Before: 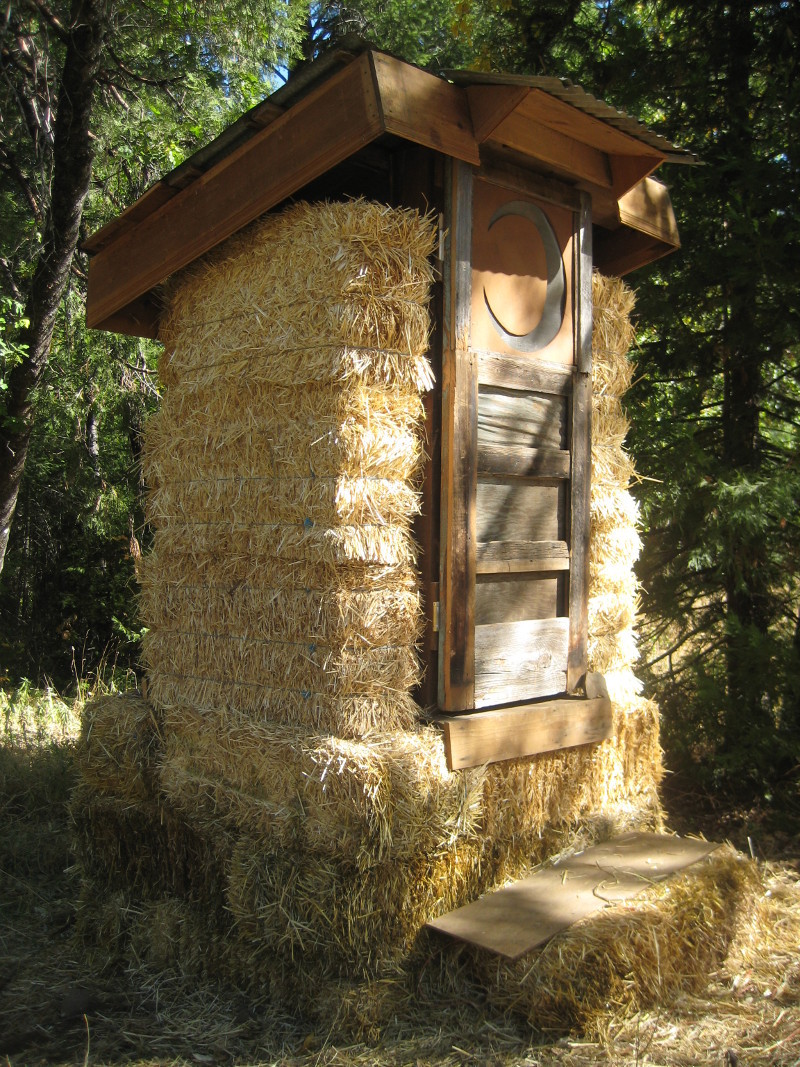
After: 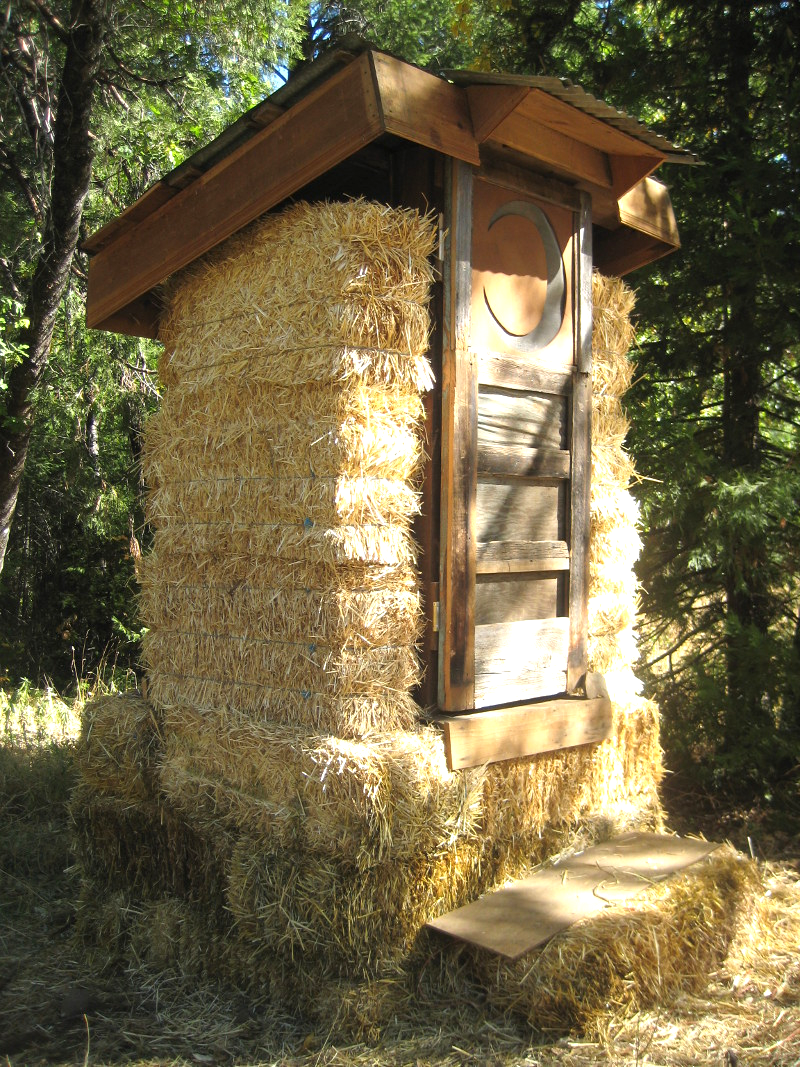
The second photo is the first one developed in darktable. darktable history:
base curve: exposure shift 0, preserve colors none
exposure: exposure 0.6 EV, compensate highlight preservation false
